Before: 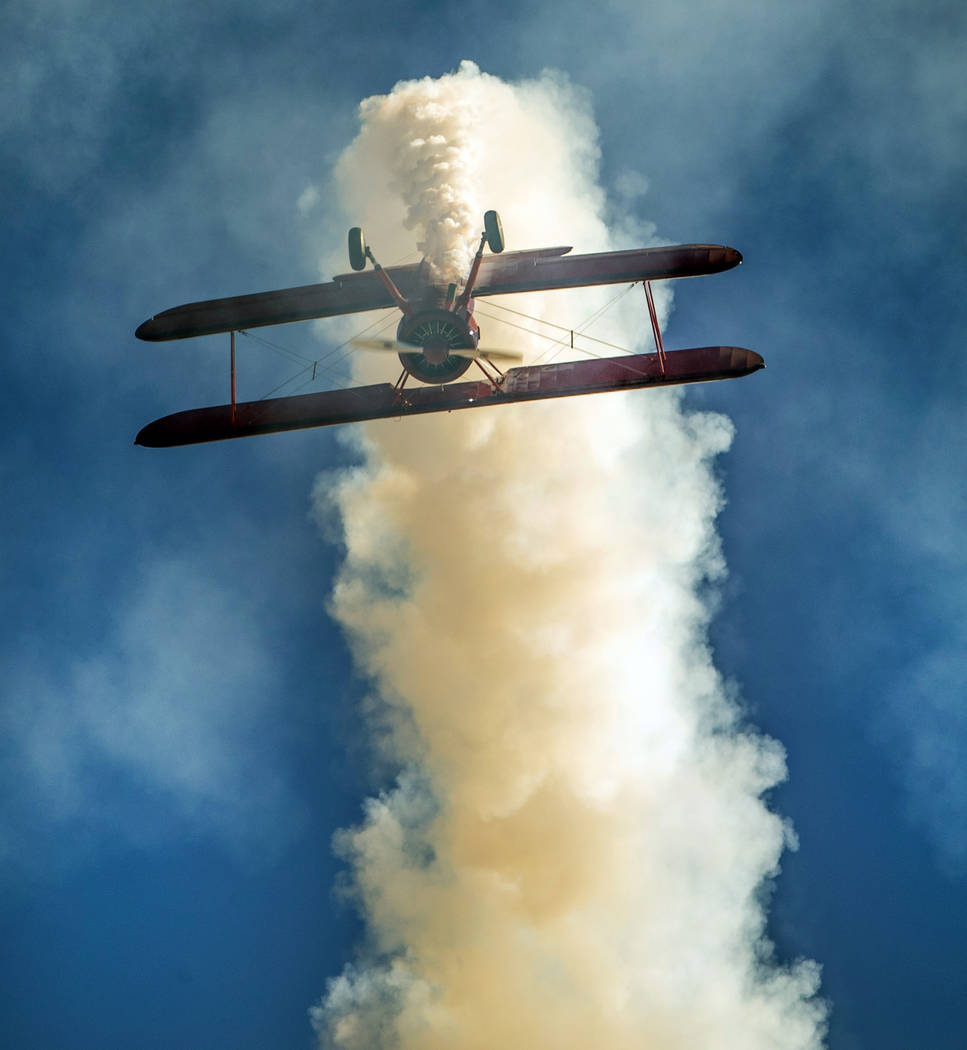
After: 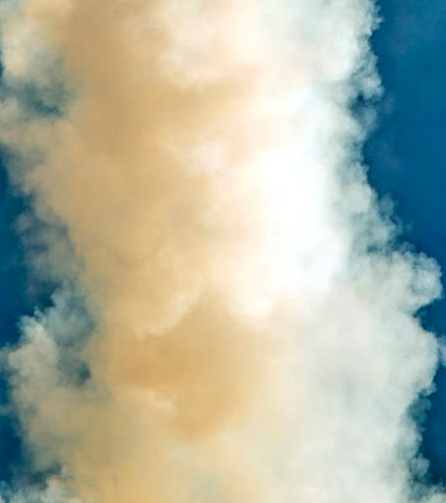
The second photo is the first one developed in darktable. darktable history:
crop: left 35.712%, top 45.982%, right 18.144%, bottom 6.095%
local contrast: detail 130%
